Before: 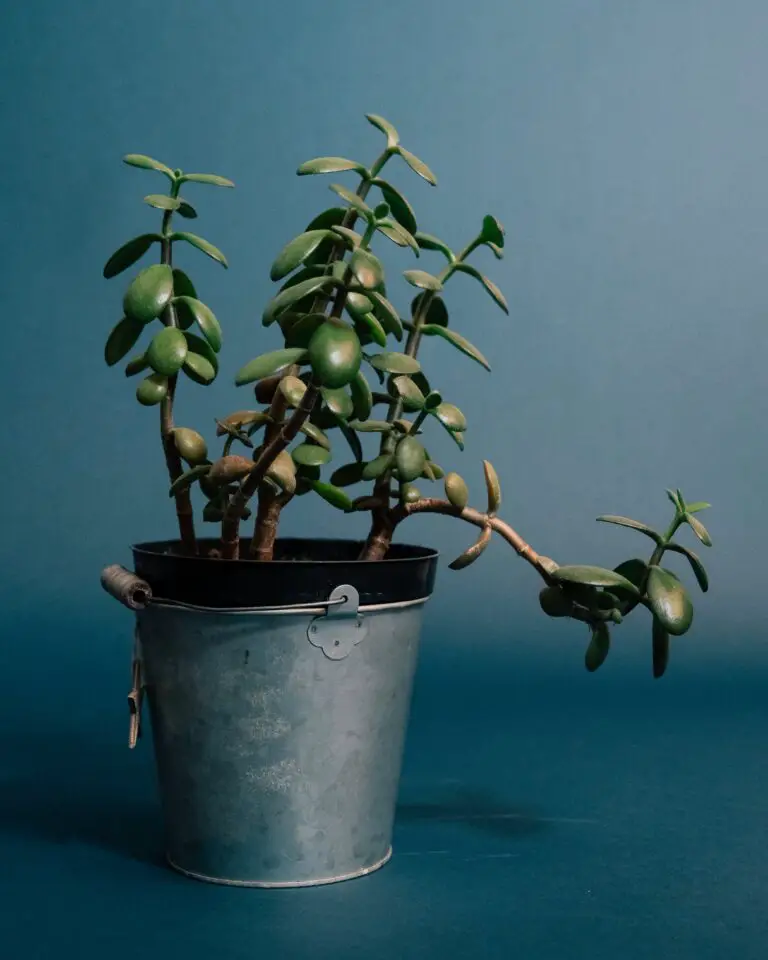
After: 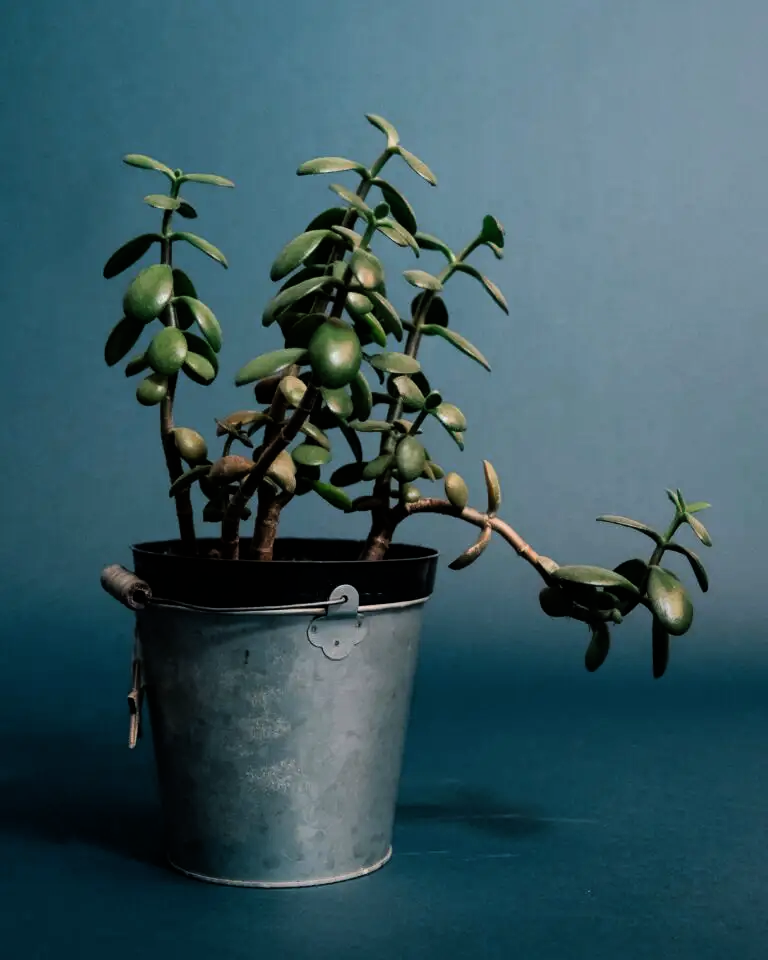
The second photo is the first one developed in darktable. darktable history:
filmic rgb: white relative exposure 2.2 EV, hardness 6.97
shadows and highlights: shadows 25, highlights -70
